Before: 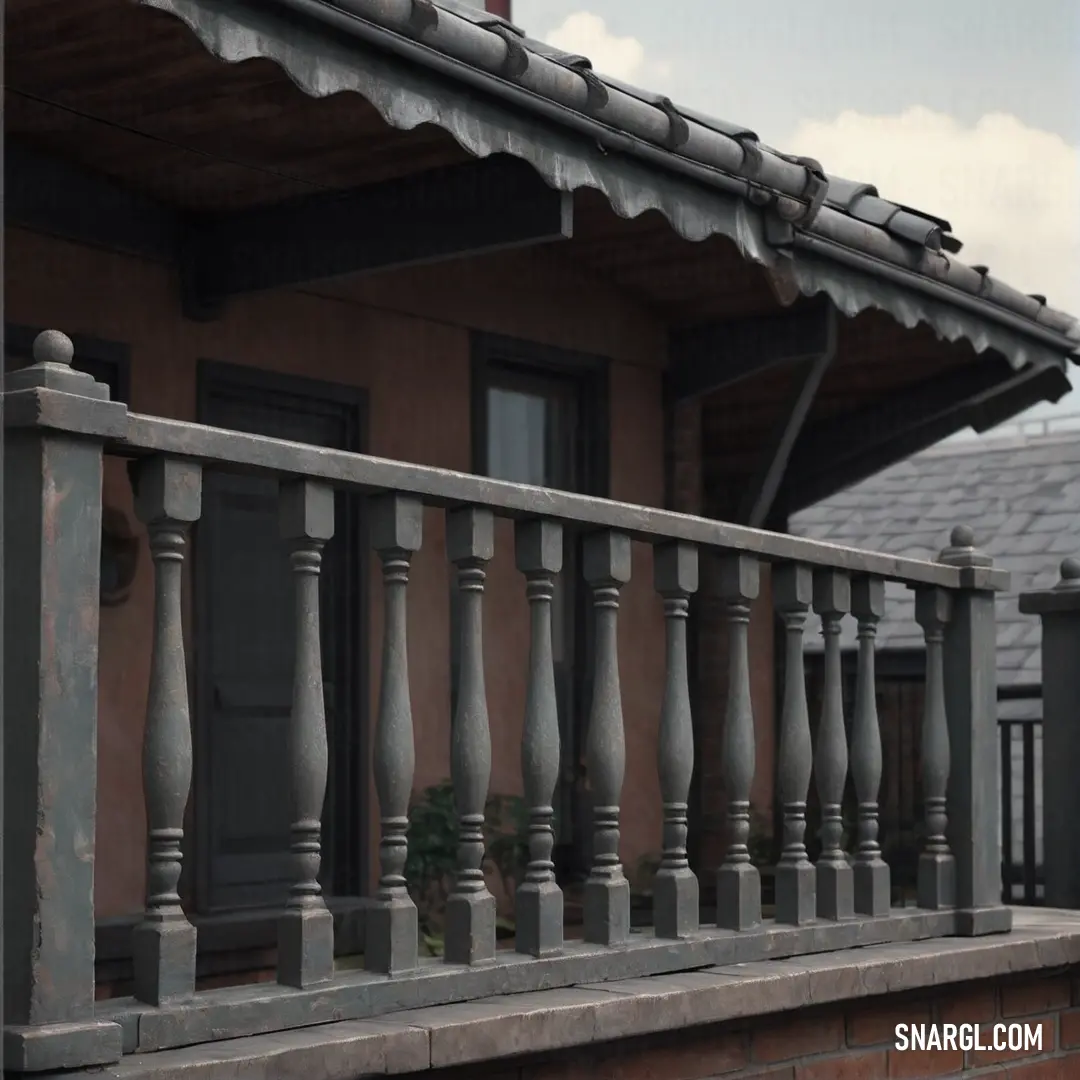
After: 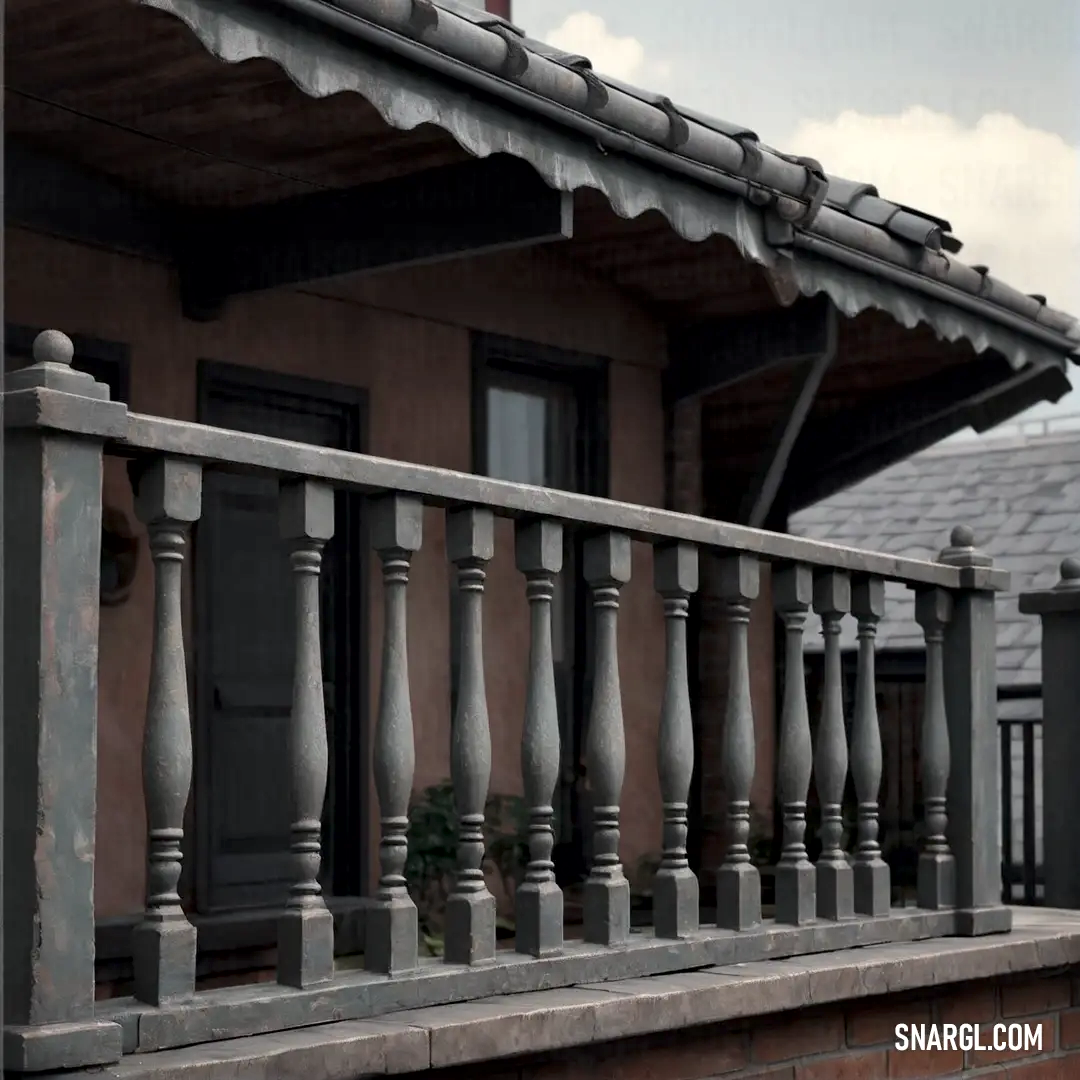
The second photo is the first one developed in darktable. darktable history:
local contrast: mode bilateral grid, contrast 99, coarseness 99, detail 165%, midtone range 0.2
